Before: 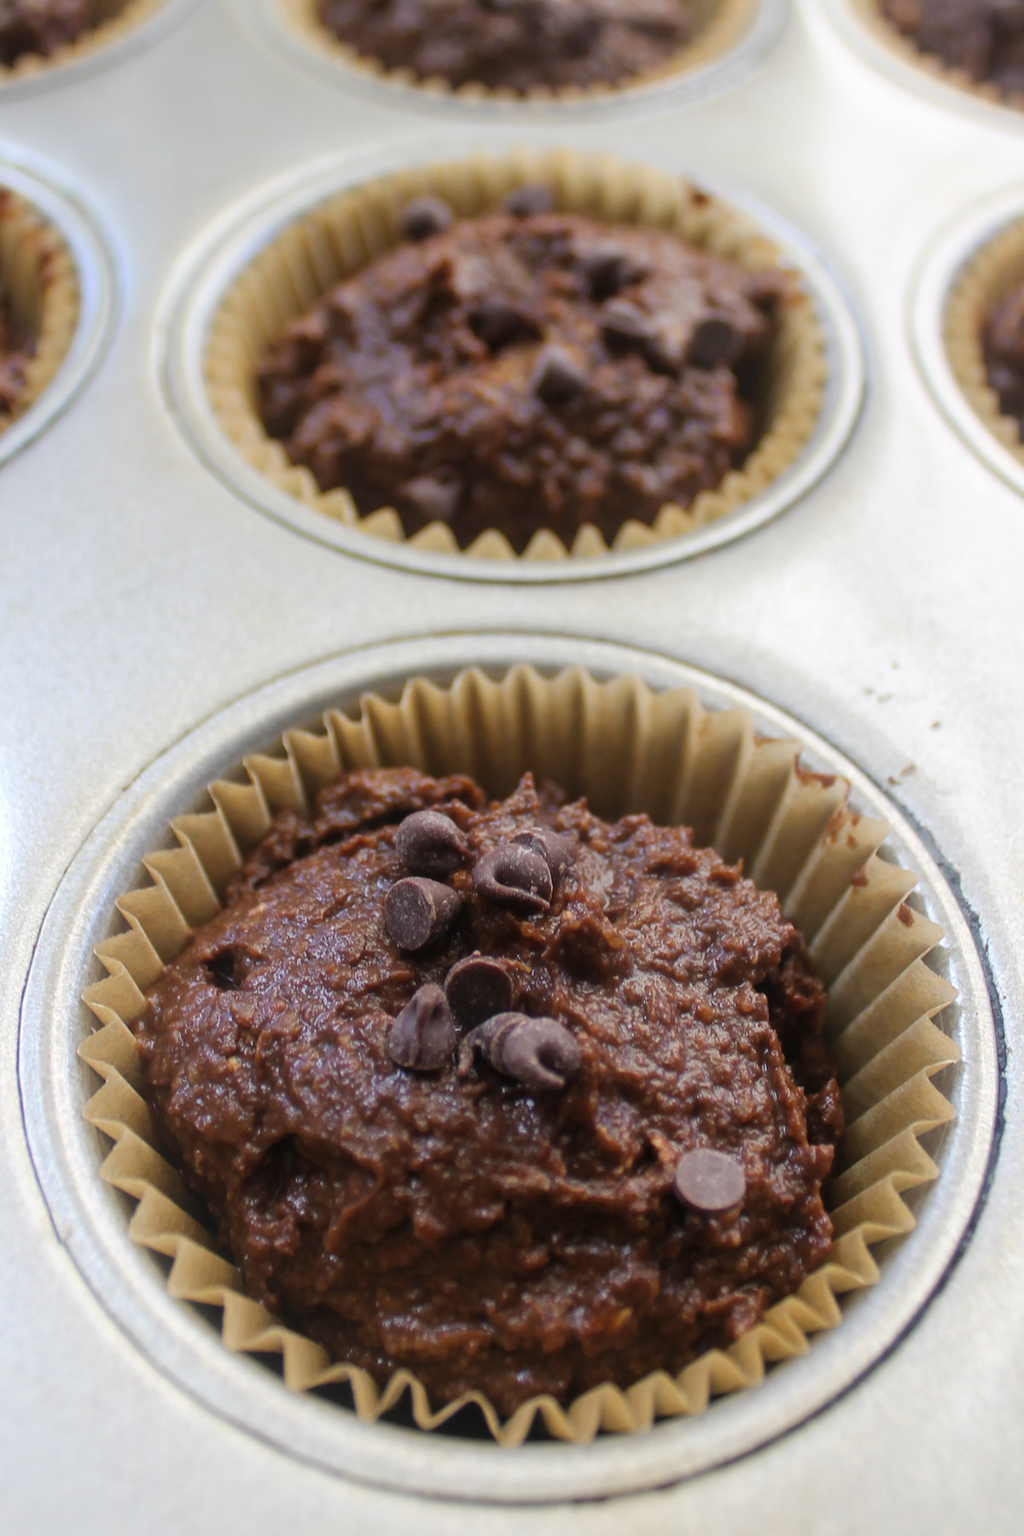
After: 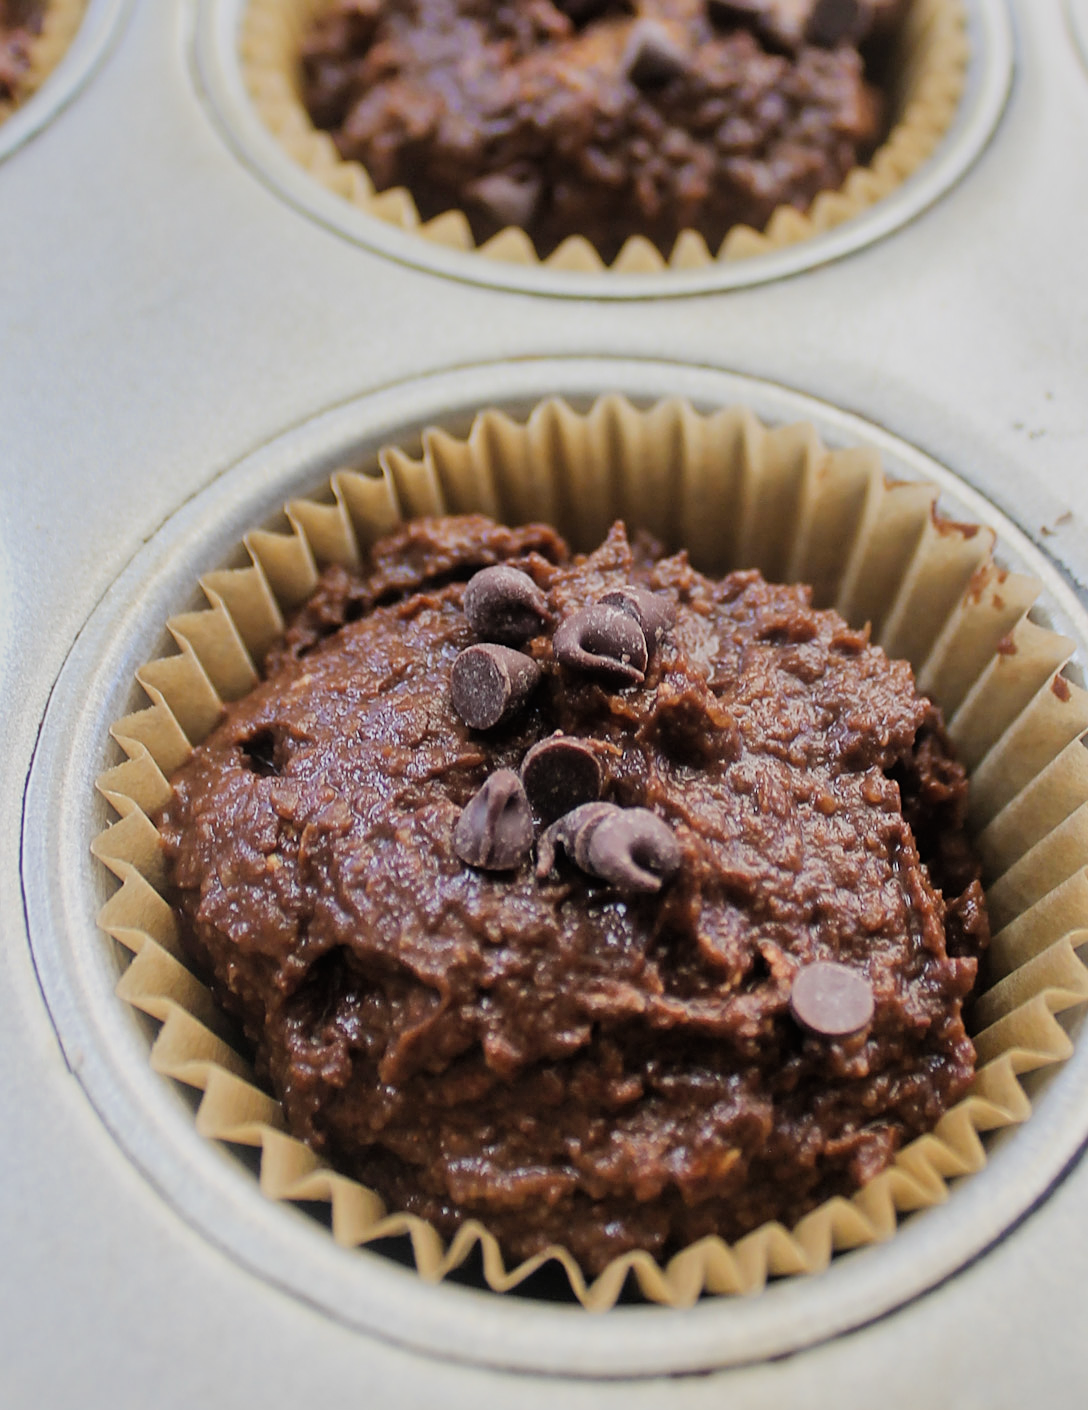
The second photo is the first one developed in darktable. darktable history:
crop: top 21.385%, right 9.32%, bottom 0.269%
filmic rgb: black relative exposure -7.65 EV, white relative exposure 4.56 EV, hardness 3.61
sharpen: on, module defaults
shadows and highlights: soften with gaussian
exposure: black level correction 0, exposure 0.499 EV, compensate highlight preservation false
